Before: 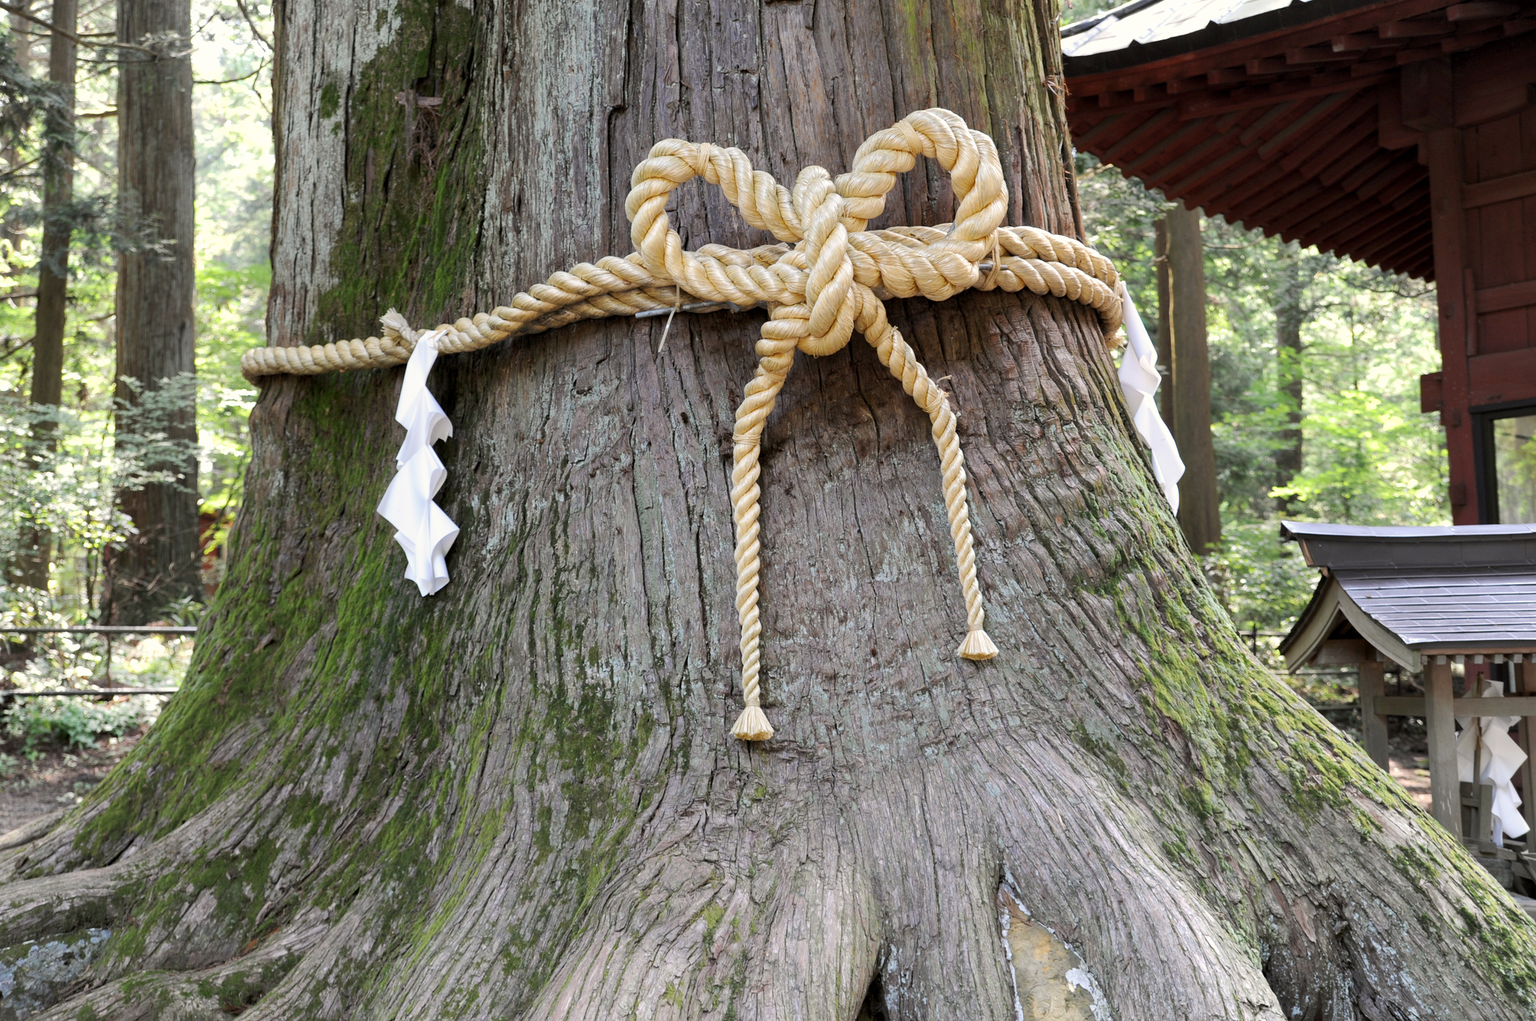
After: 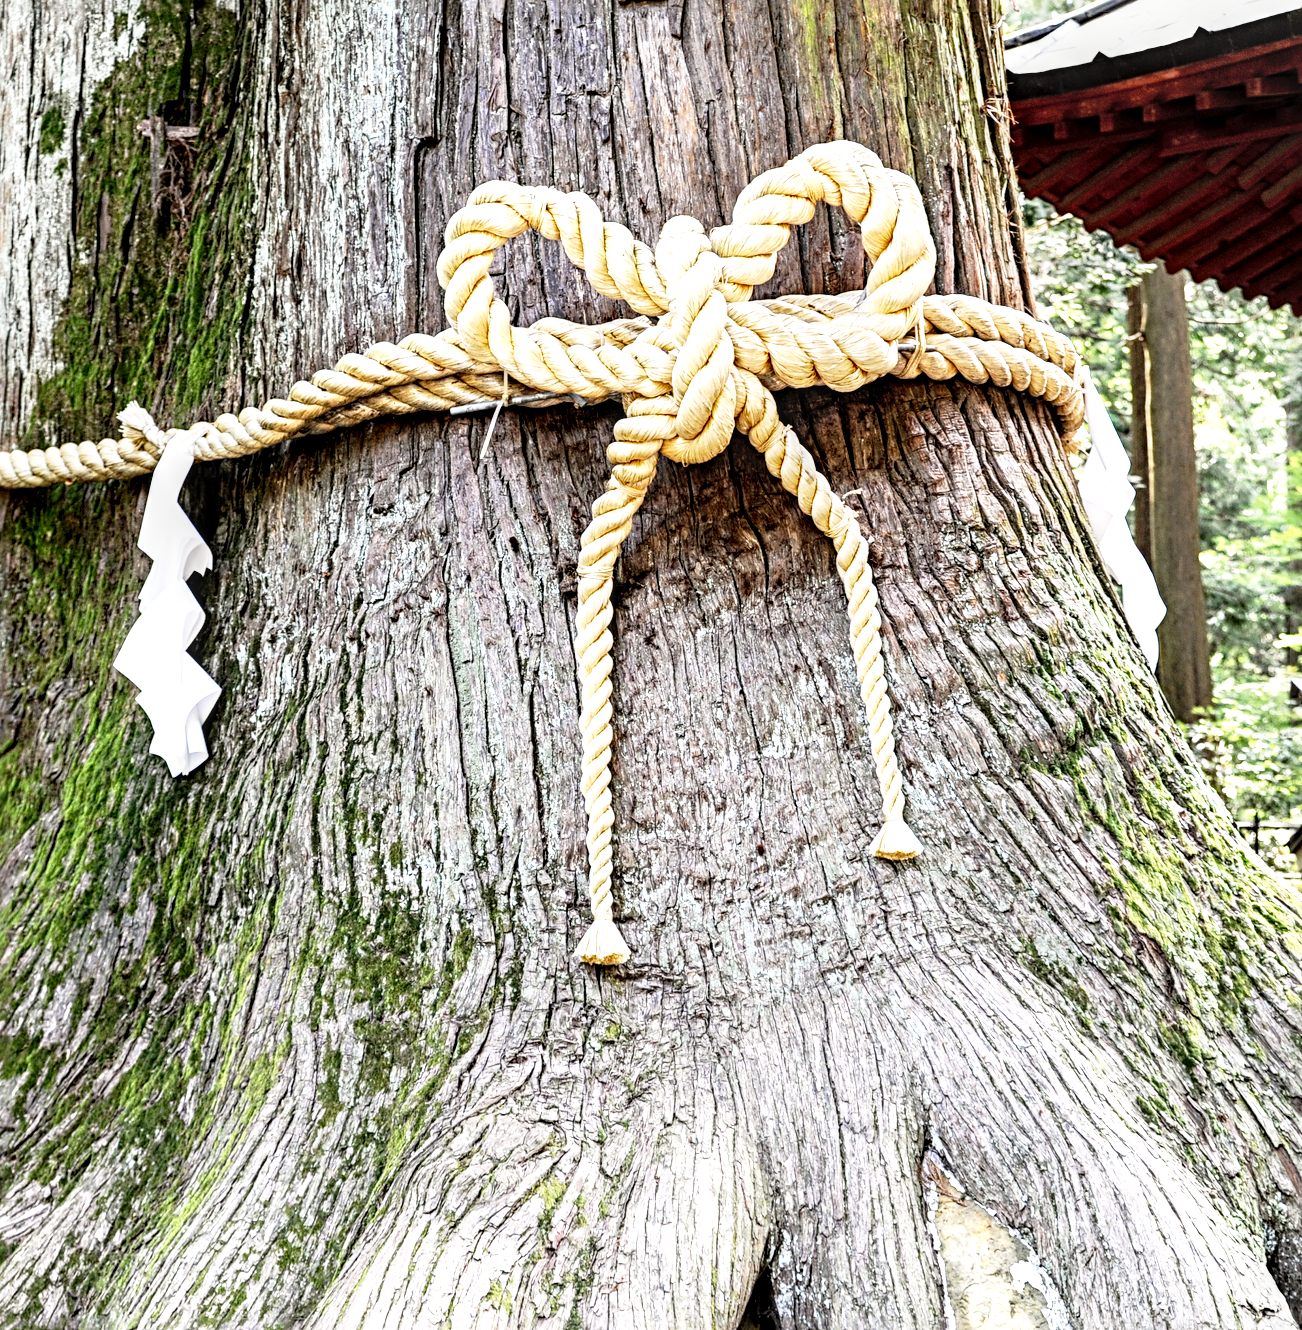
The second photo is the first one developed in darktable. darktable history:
crop and rotate: left 18.893%, right 15.969%
local contrast: detail 161%
base curve: curves: ch0 [(0, 0) (0.012, 0.01) (0.073, 0.168) (0.31, 0.711) (0.645, 0.957) (1, 1)], preserve colors none
sharpen: radius 4.857
